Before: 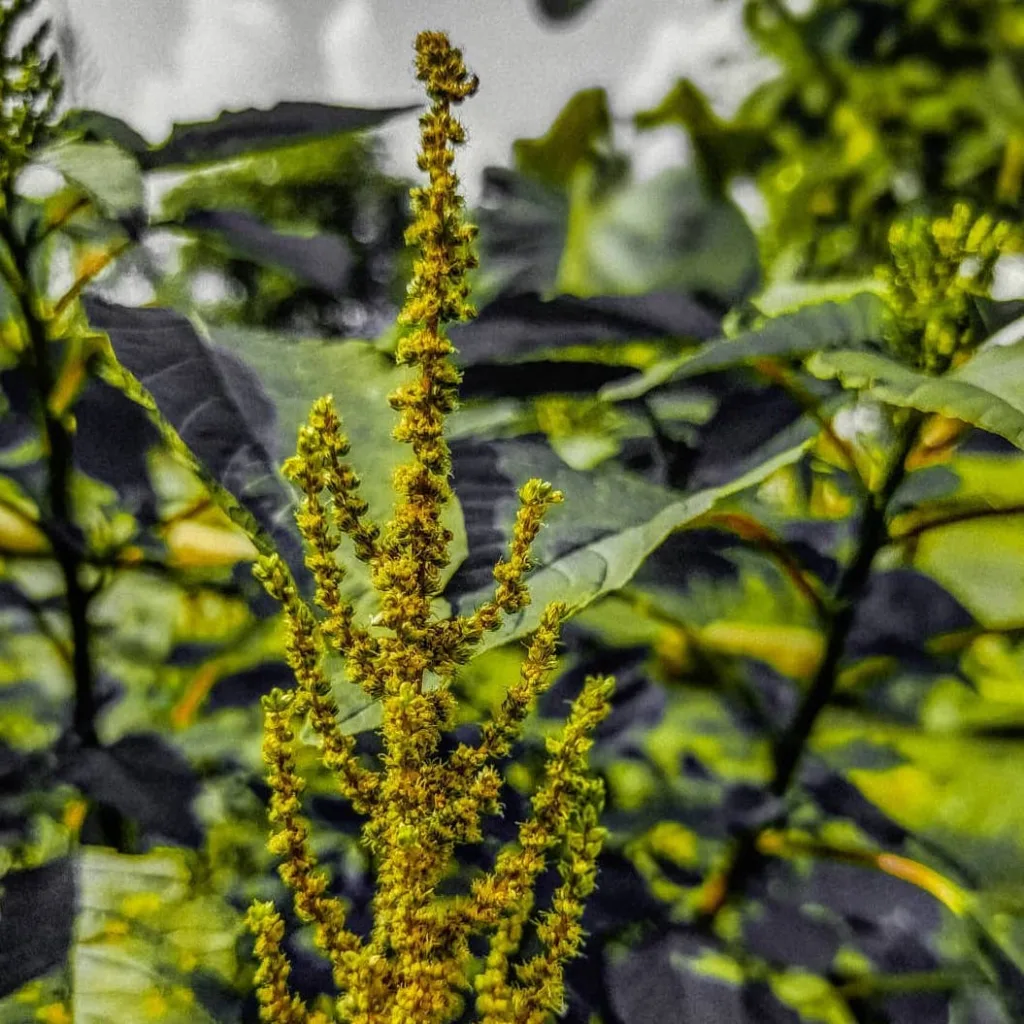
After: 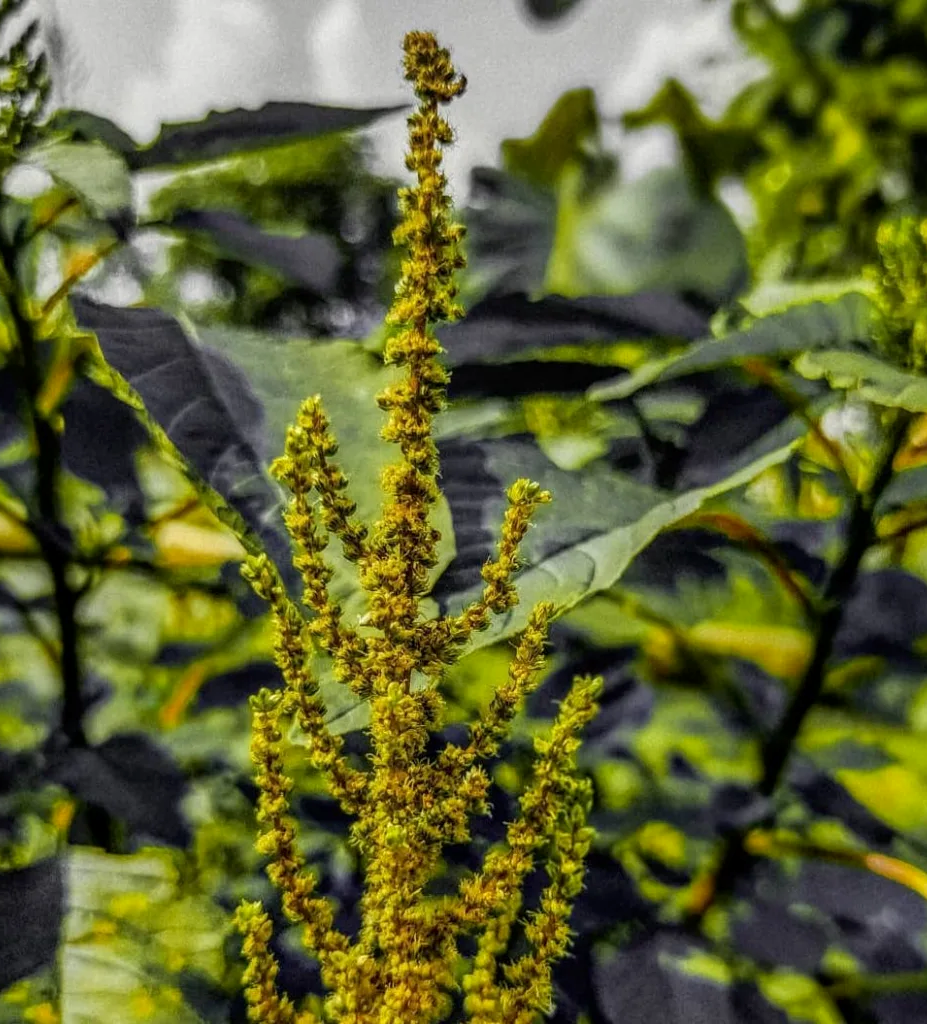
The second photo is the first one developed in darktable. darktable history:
shadows and highlights: shadows -23.54, highlights 47.11, soften with gaussian
crop and rotate: left 1.243%, right 8.166%
exposure: black level correction 0.001, compensate highlight preservation false
